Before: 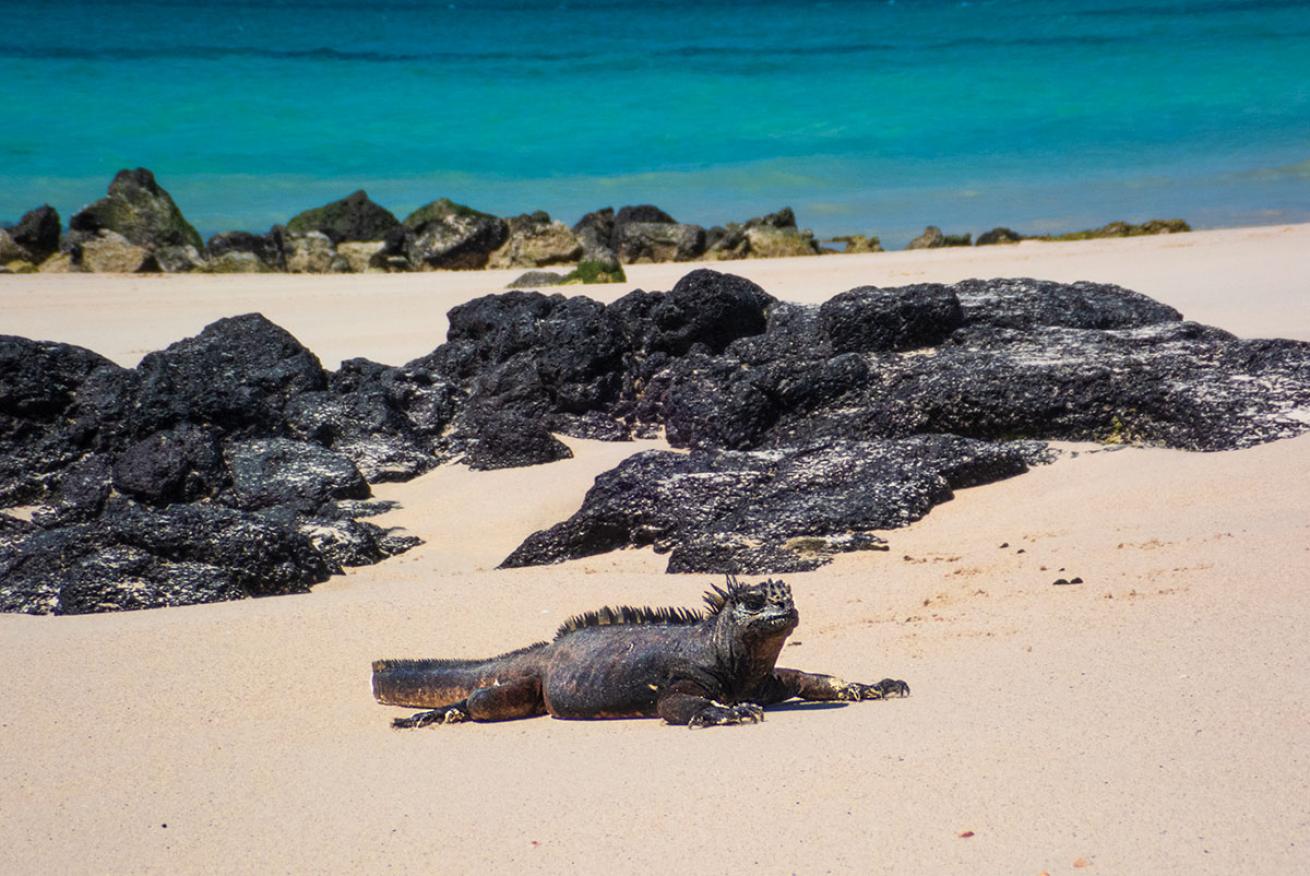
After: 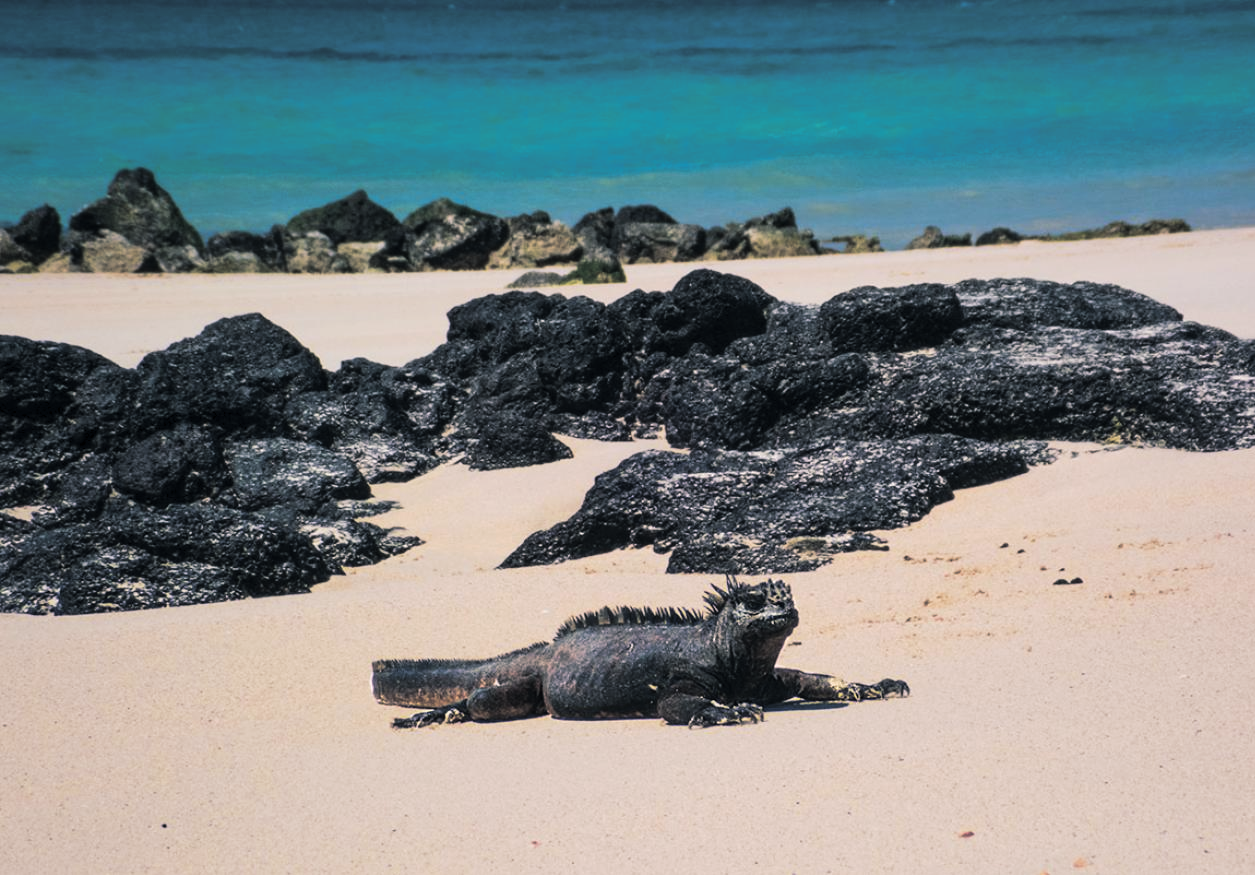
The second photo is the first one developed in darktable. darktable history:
exposure: compensate highlight preservation false
tone curve: curves: ch0 [(0, 0) (0.003, 0.002) (0.011, 0.009) (0.025, 0.019) (0.044, 0.031) (0.069, 0.044) (0.1, 0.061) (0.136, 0.087) (0.177, 0.127) (0.224, 0.172) (0.277, 0.226) (0.335, 0.295) (0.399, 0.367) (0.468, 0.445) (0.543, 0.536) (0.623, 0.626) (0.709, 0.717) (0.801, 0.806) (0.898, 0.889) (1, 1)], preserve colors none
split-toning: shadows › hue 201.6°, shadows › saturation 0.16, highlights › hue 50.4°, highlights › saturation 0.2, balance -49.9
color balance rgb: shadows lift › hue 87.51°, highlights gain › chroma 1.62%, highlights gain › hue 55.1°, global offset › chroma 0.06%, global offset › hue 253.66°, linear chroma grading › global chroma 0.5%
white balance: red 0.983, blue 1.036
crop: right 4.126%, bottom 0.031%
